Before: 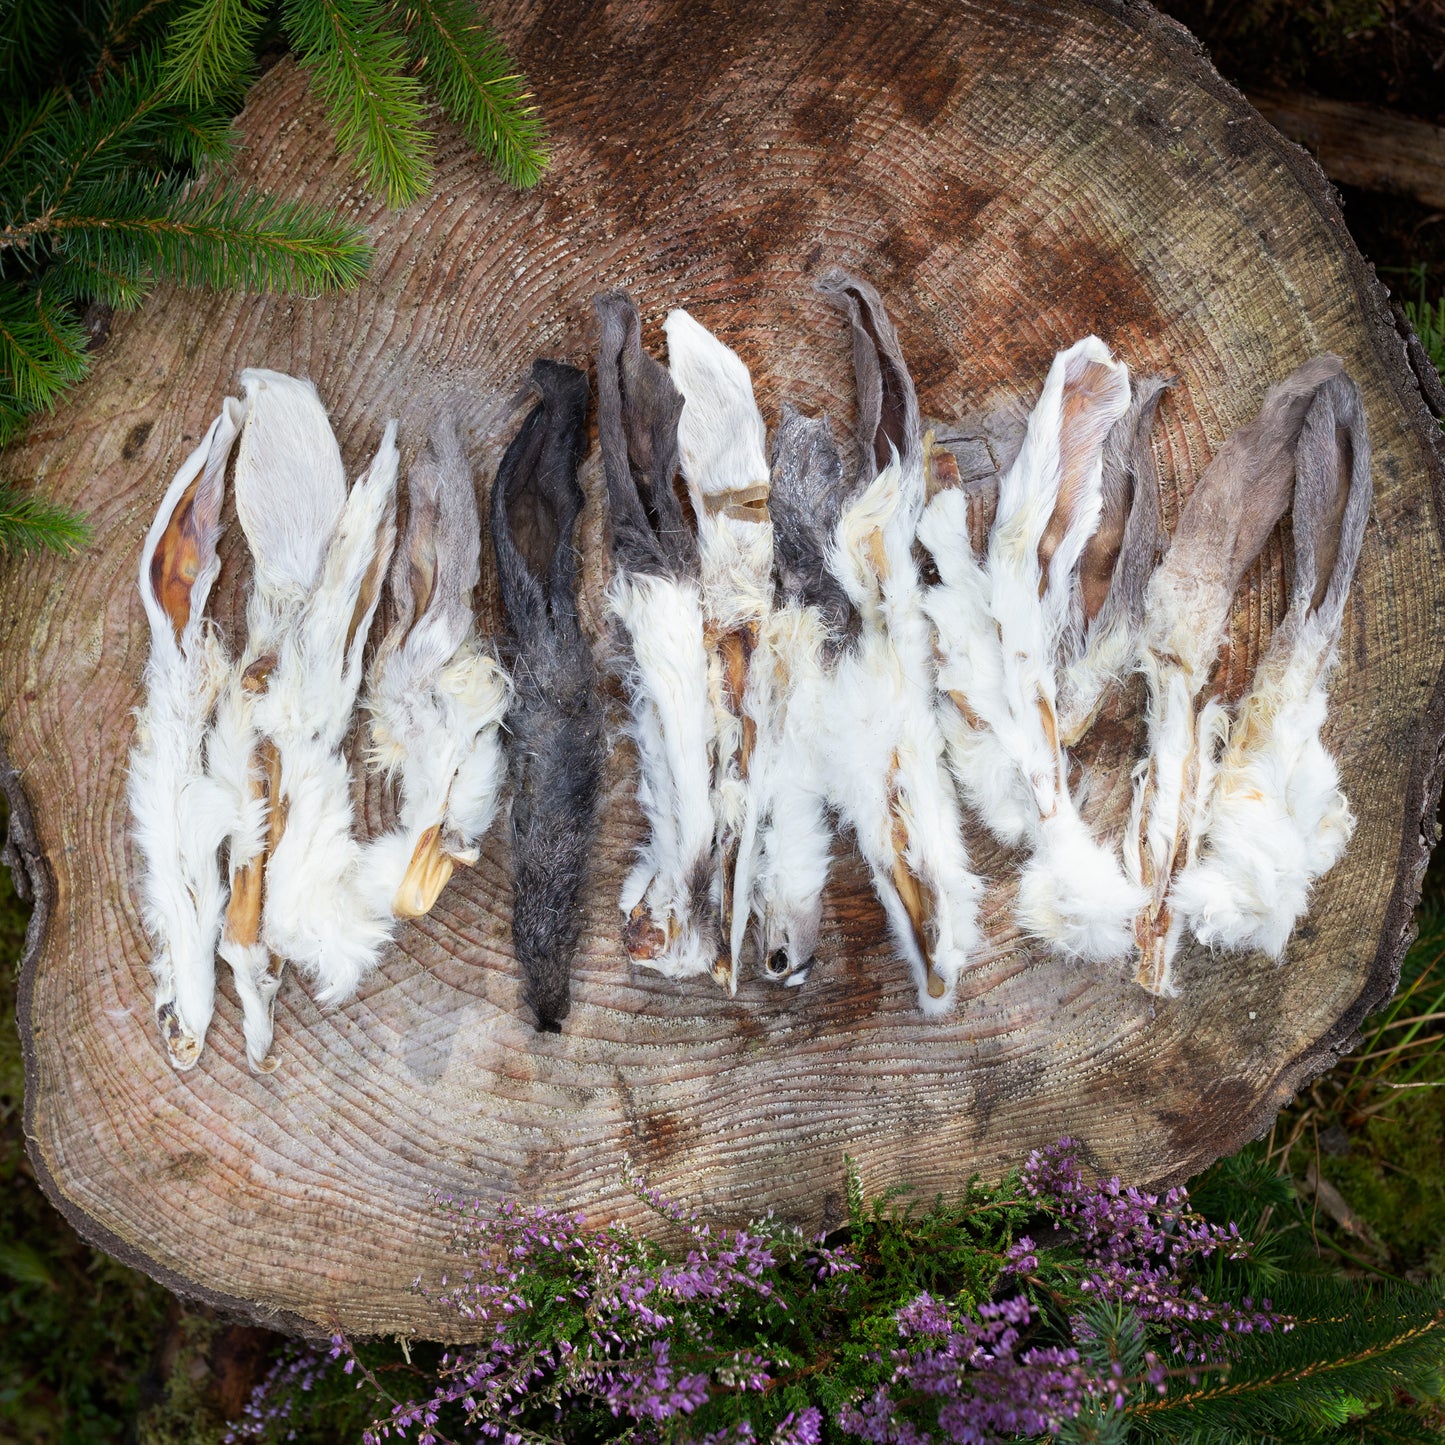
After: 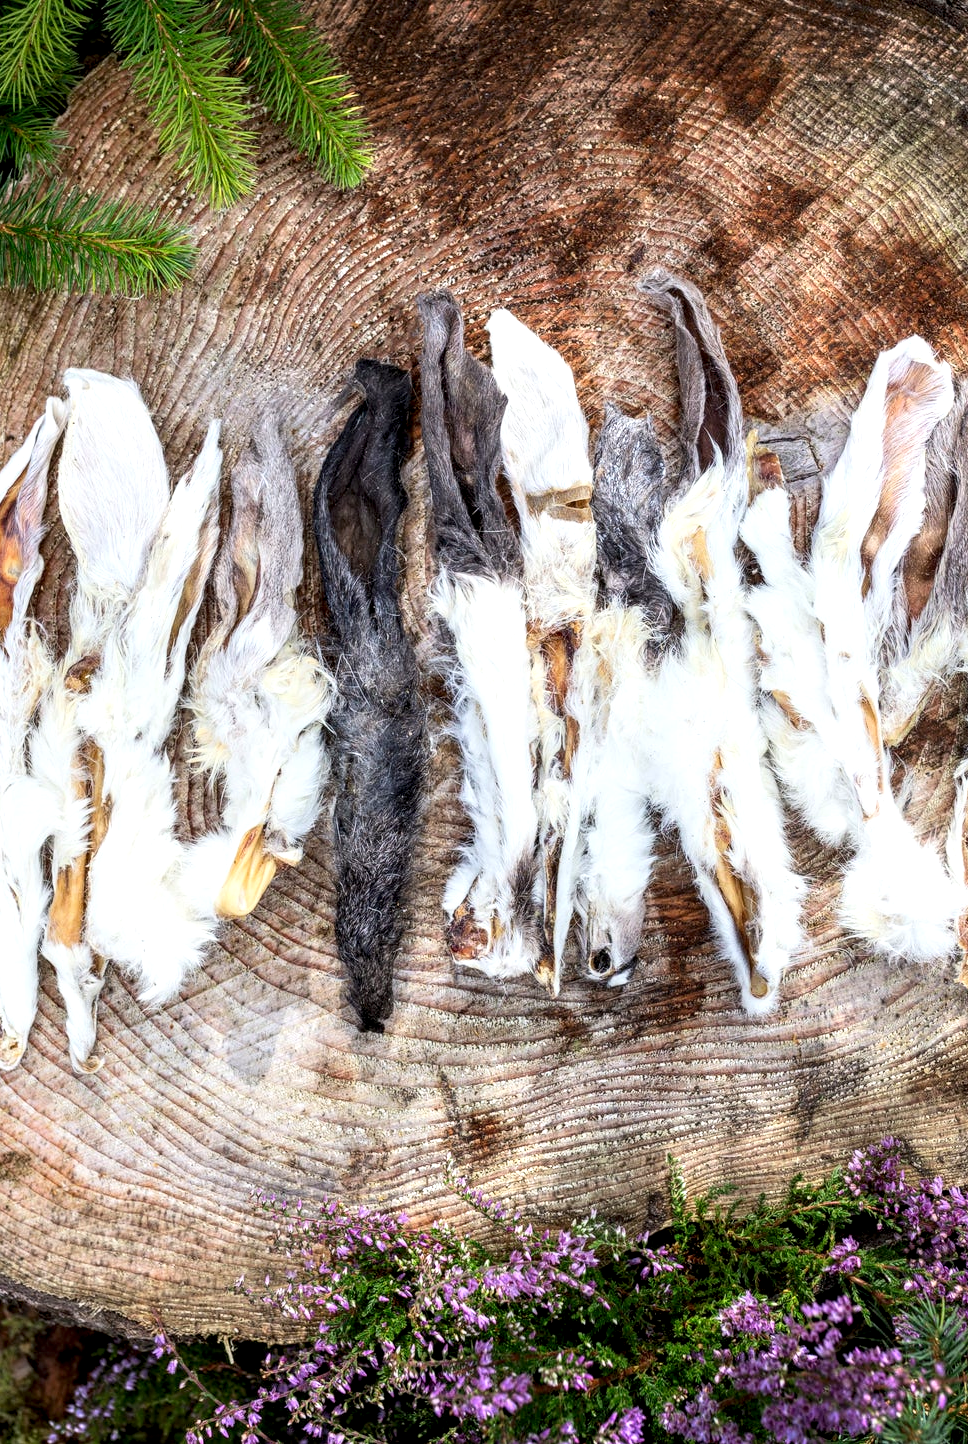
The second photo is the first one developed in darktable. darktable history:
local contrast: detail 160%
contrast brightness saturation: contrast 0.197, brightness 0.165, saturation 0.223
crop and rotate: left 12.272%, right 20.682%
